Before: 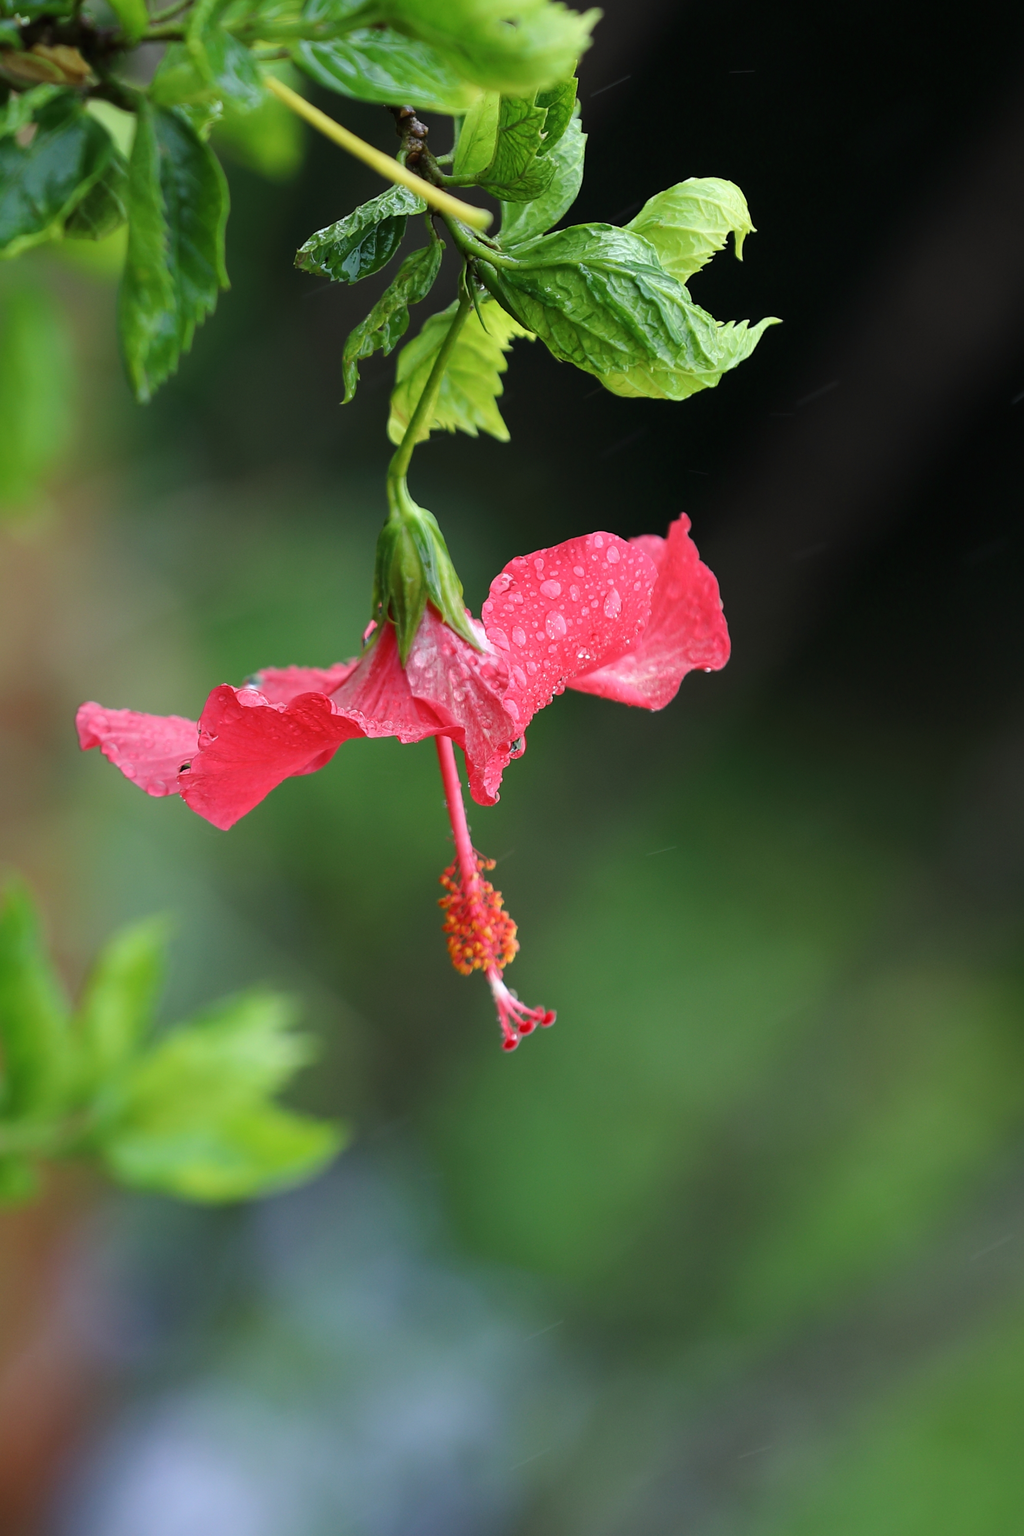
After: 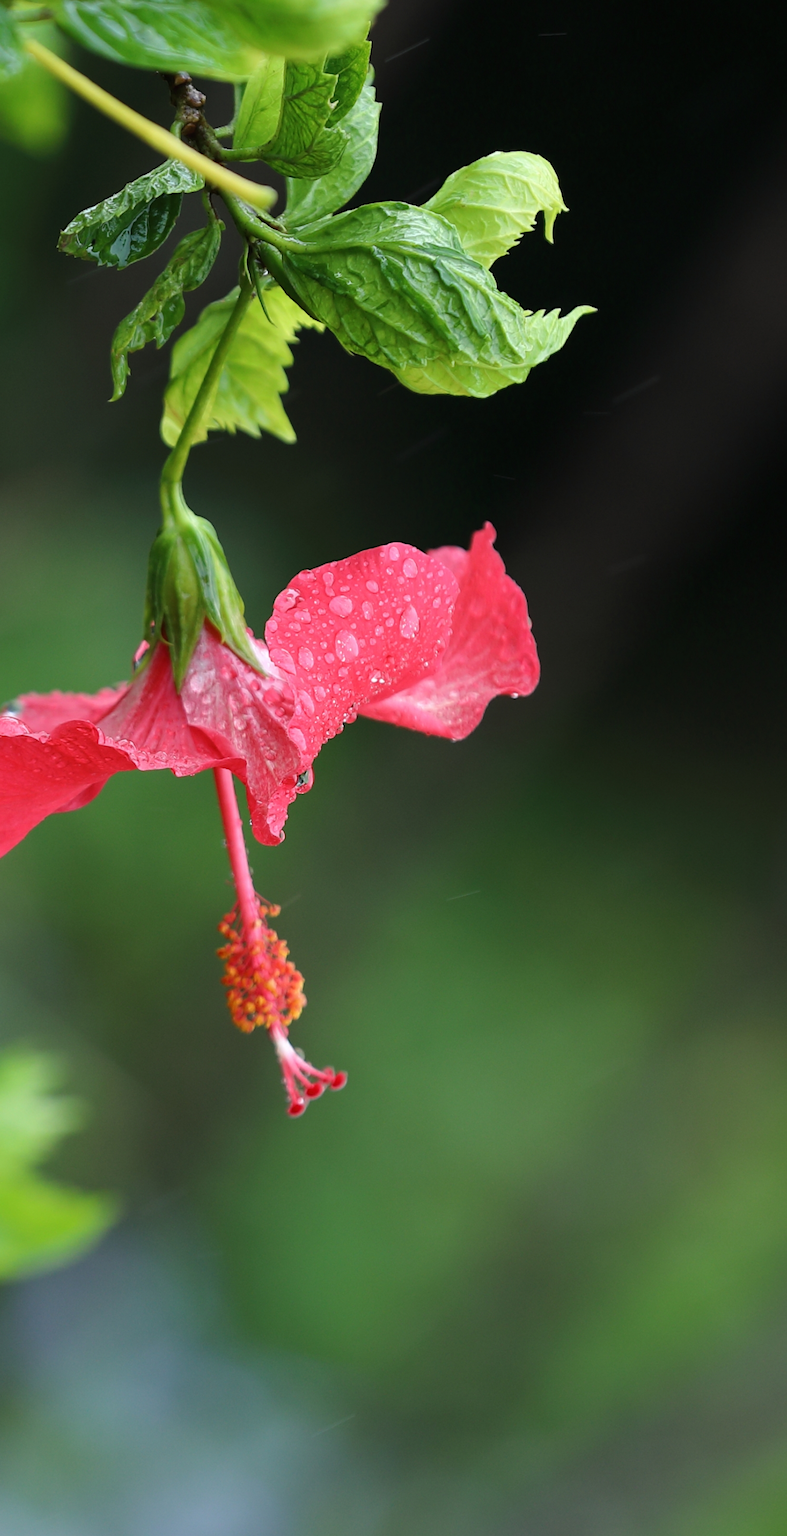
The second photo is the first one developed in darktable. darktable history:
crop and rotate: left 23.66%, top 2.664%, right 6.701%, bottom 6.83%
